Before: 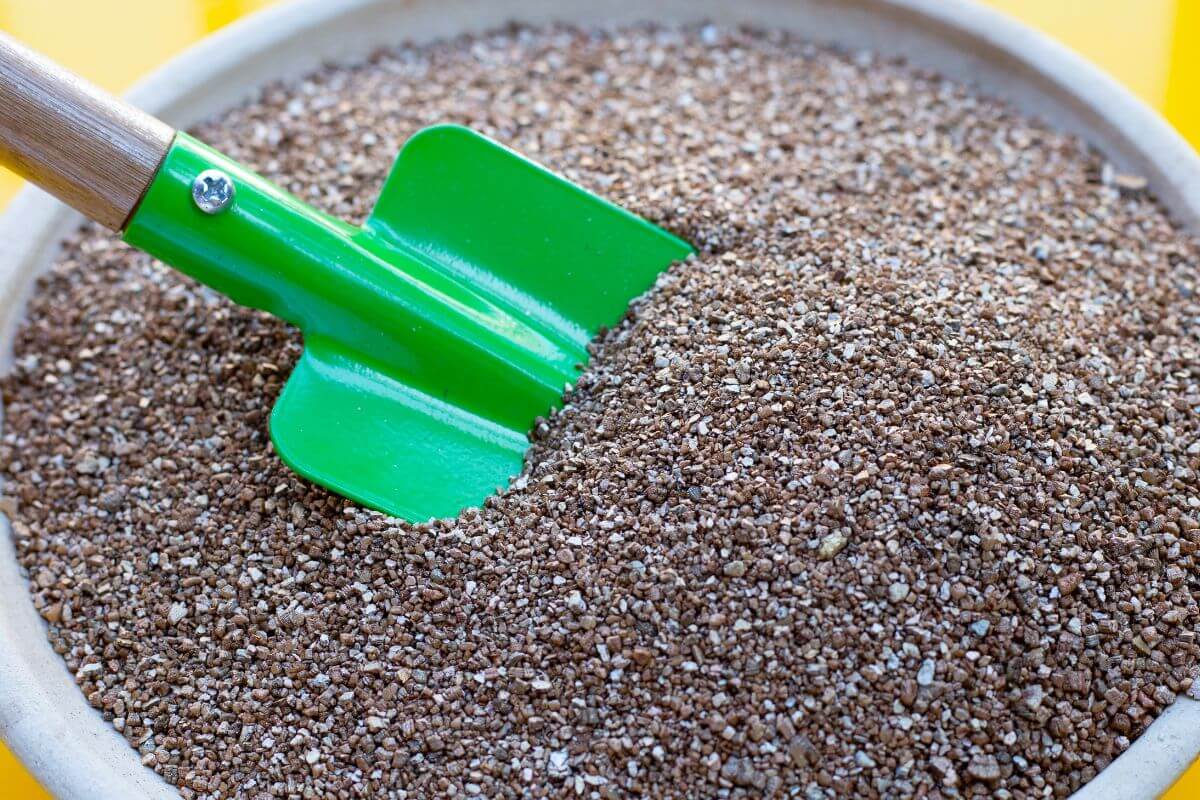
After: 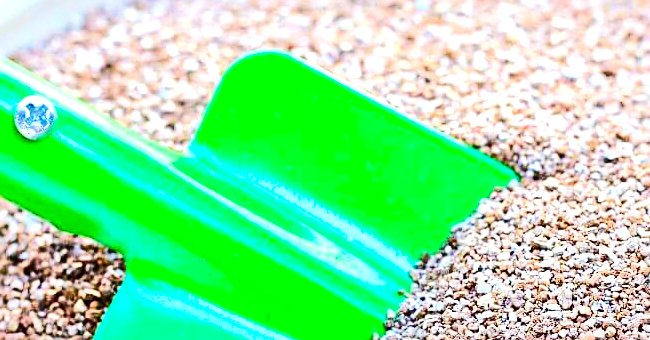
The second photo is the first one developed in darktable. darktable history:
crop: left 14.887%, top 9.32%, right 30.905%, bottom 48.171%
contrast brightness saturation: contrast 0.198, brightness 0.168, saturation 0.217
shadows and highlights: shadows 34.53, highlights -34.81, highlights color adjustment 46.52%, soften with gaussian
local contrast: mode bilateral grid, contrast 20, coarseness 49, detail 150%, midtone range 0.2
sharpen: on, module defaults
tone equalizer: -7 EV 0.162 EV, -6 EV 0.621 EV, -5 EV 1.13 EV, -4 EV 1.36 EV, -3 EV 1.14 EV, -2 EV 0.6 EV, -1 EV 0.168 EV, edges refinement/feathering 500, mask exposure compensation -1.57 EV, preserve details no
exposure: exposure 0.782 EV, compensate highlight preservation false
